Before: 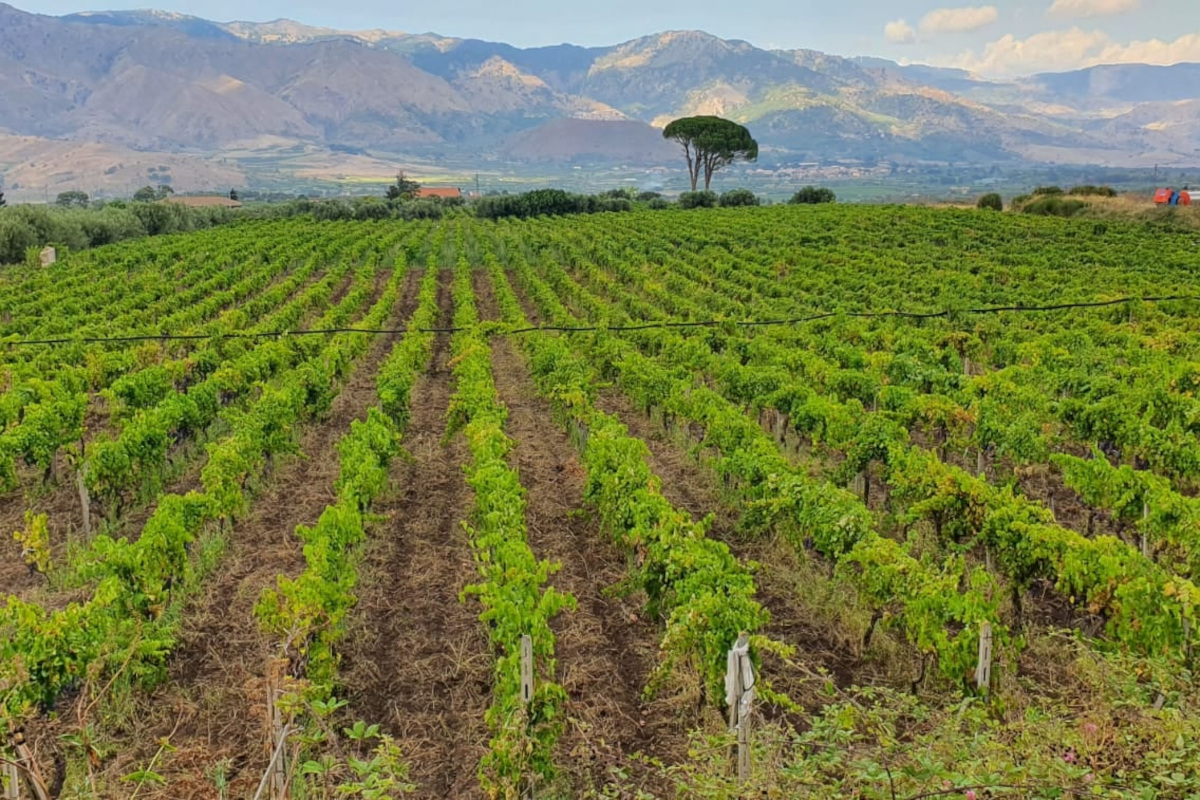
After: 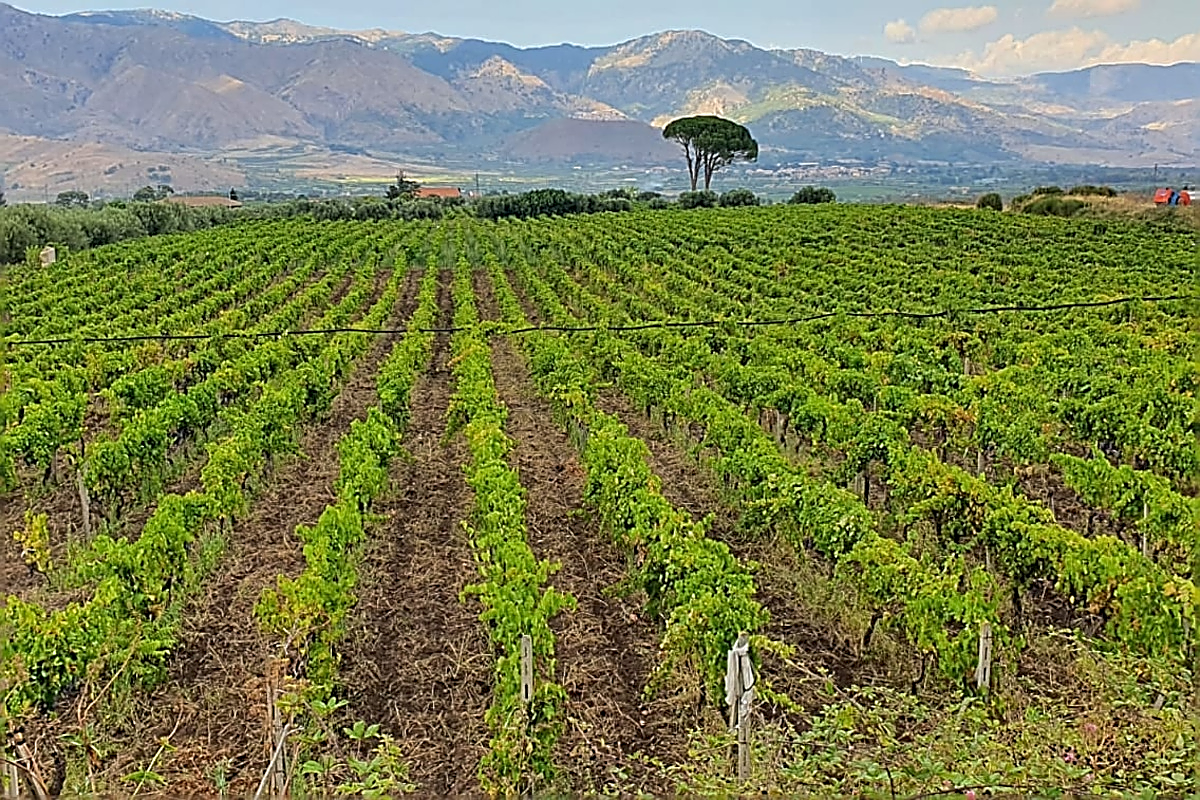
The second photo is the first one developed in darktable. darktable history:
sharpen: amount 1.876
